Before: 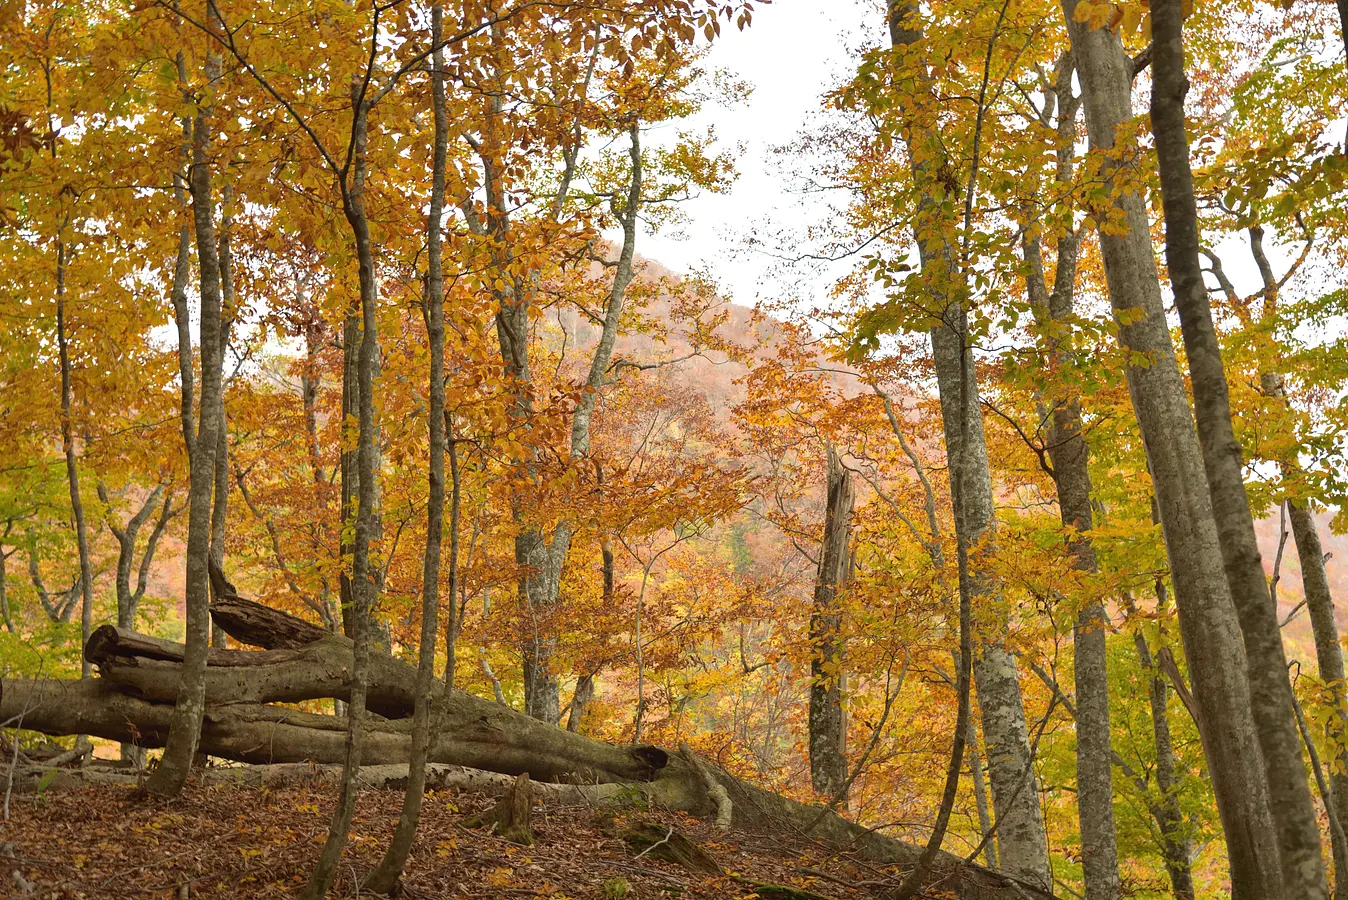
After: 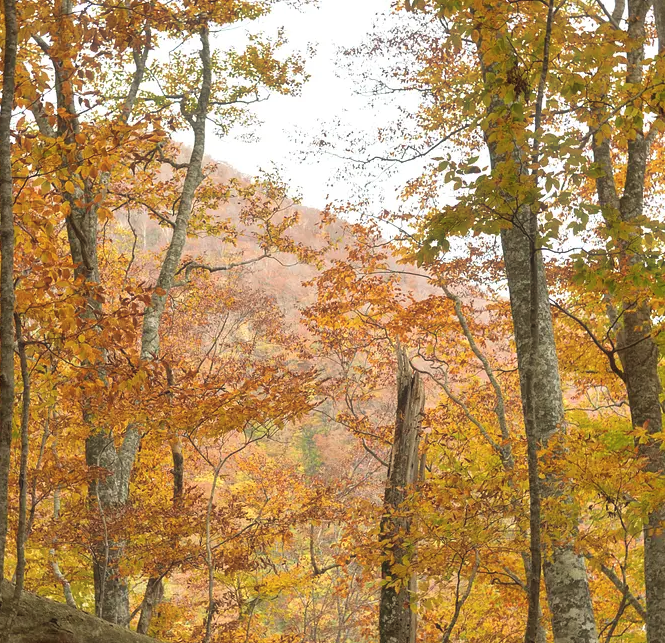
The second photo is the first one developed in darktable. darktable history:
haze removal: strength -0.061, compatibility mode true, adaptive false
crop: left 31.952%, top 10.945%, right 18.673%, bottom 17.587%
